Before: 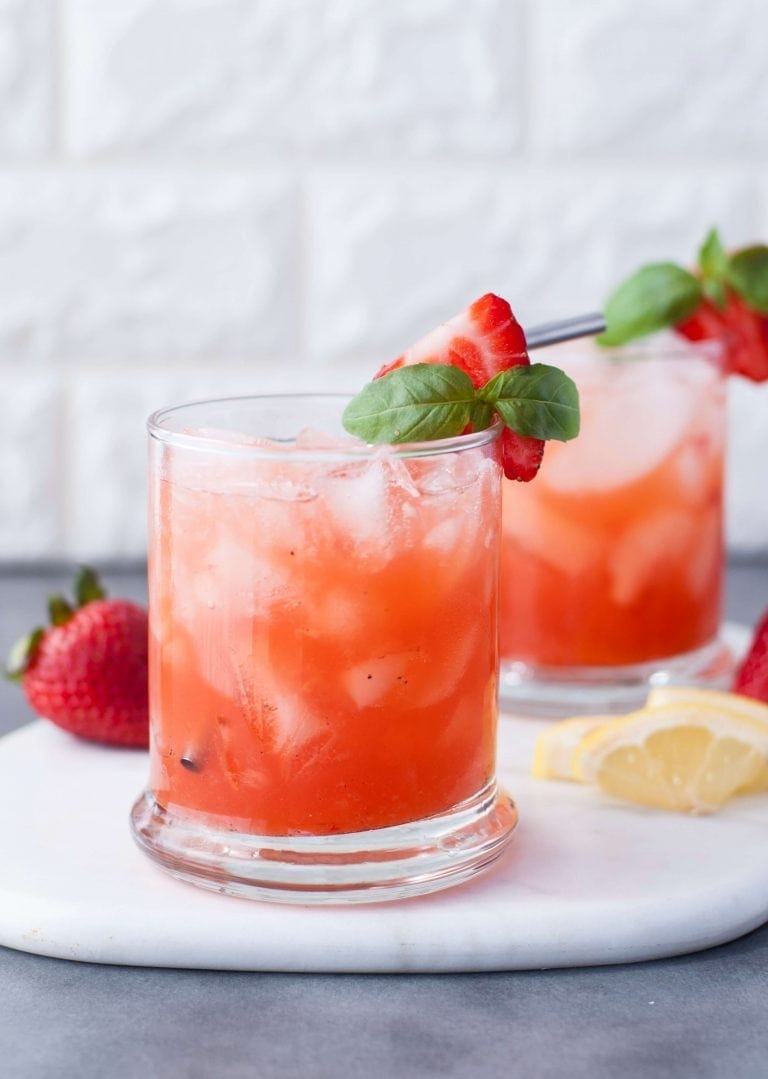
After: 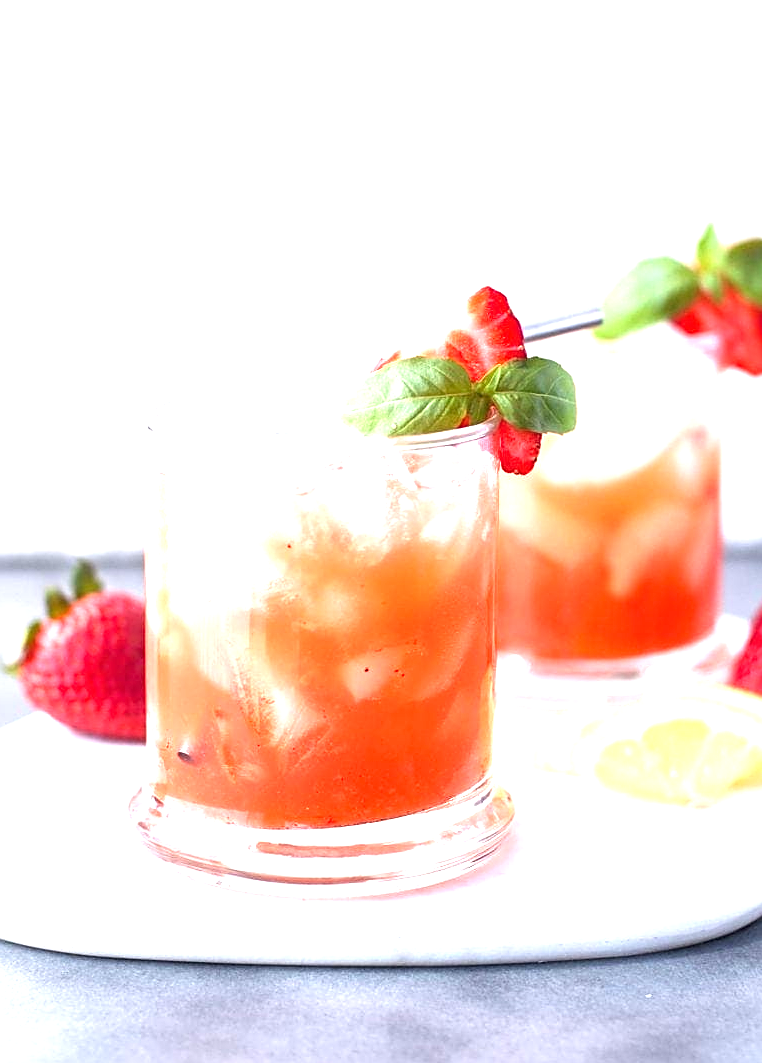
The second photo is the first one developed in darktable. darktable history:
sharpen: on, module defaults
exposure: black level correction 0, exposure 1.36 EV, compensate highlight preservation false
crop: left 0.48%, top 0.672%, right 0.214%, bottom 0.72%
